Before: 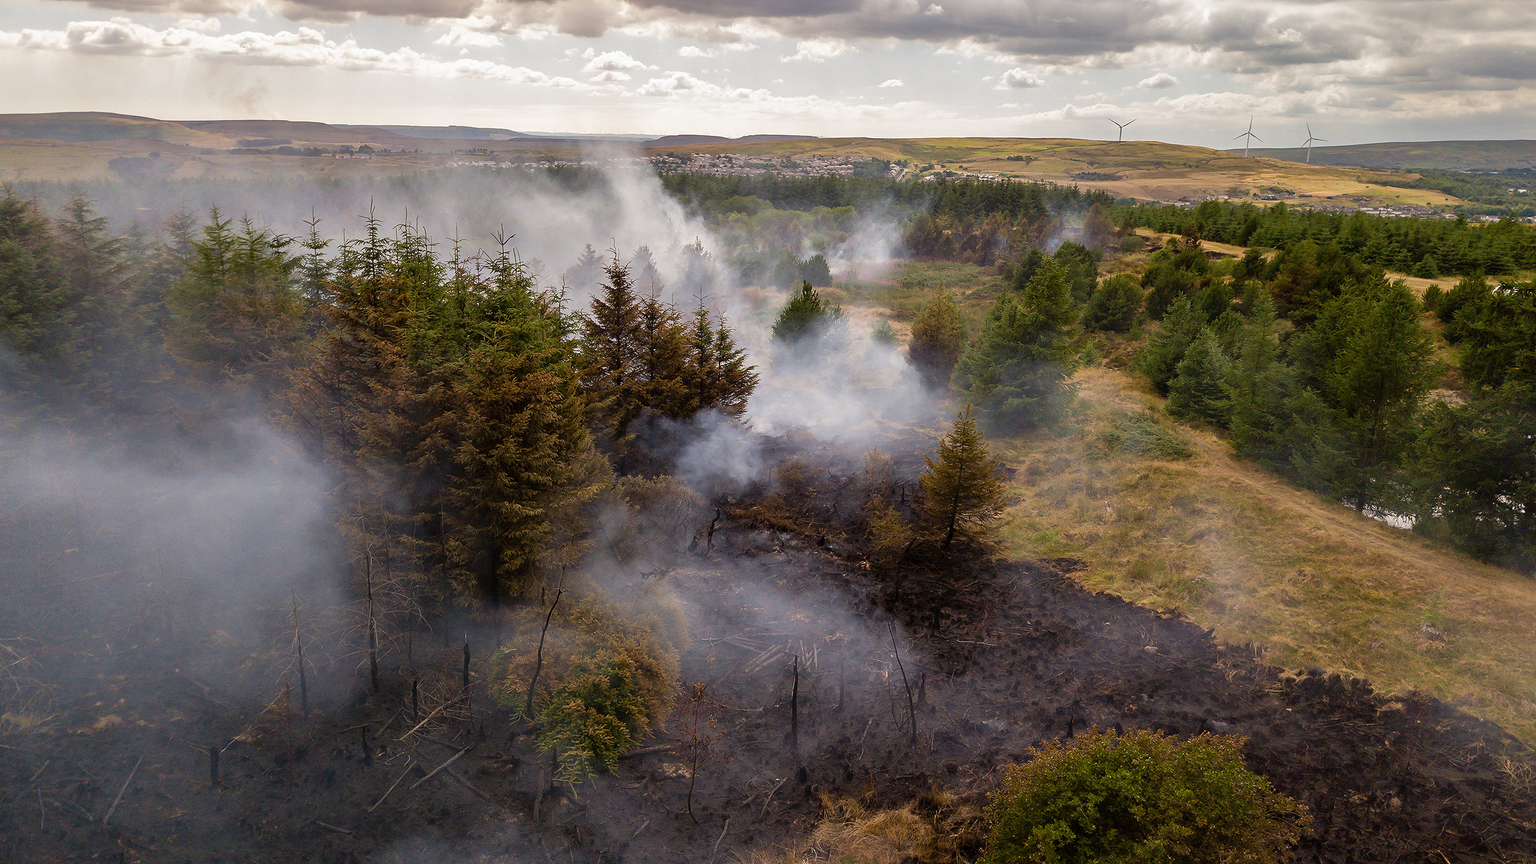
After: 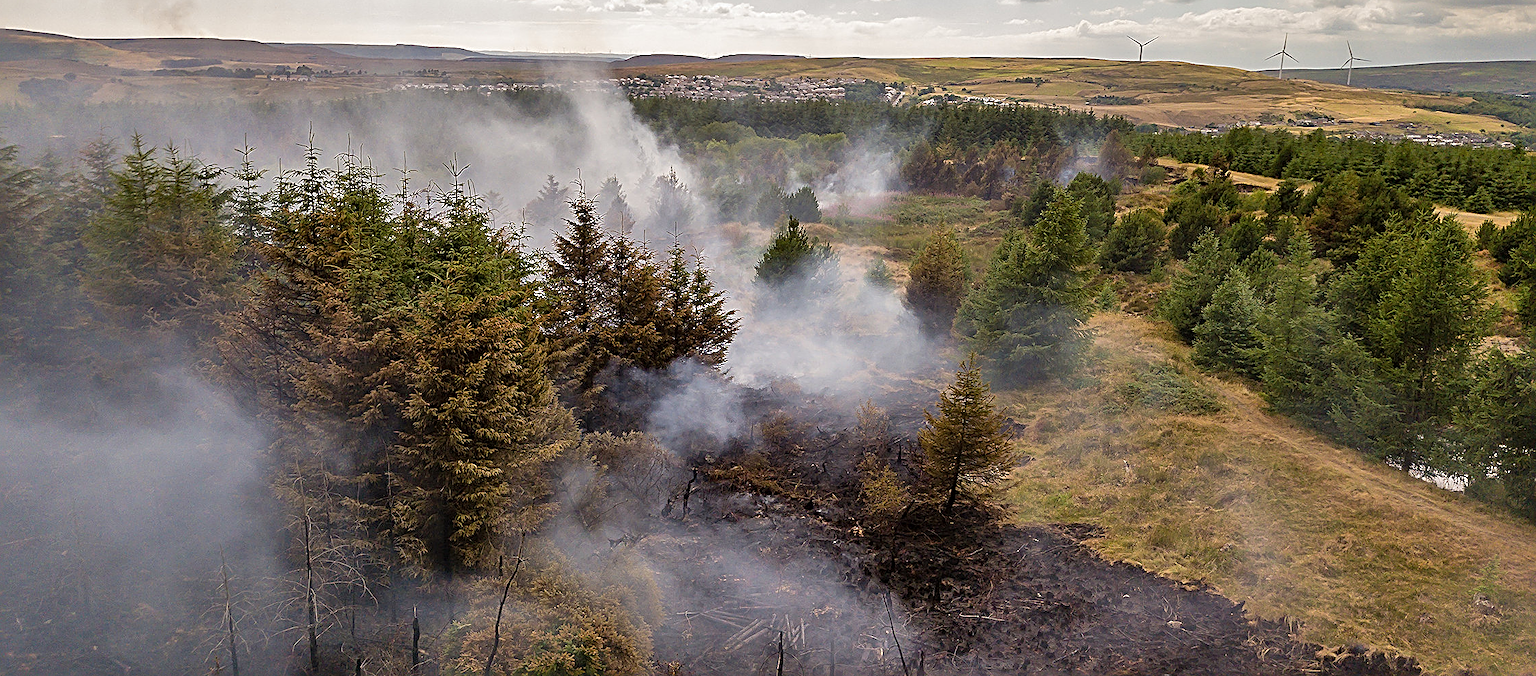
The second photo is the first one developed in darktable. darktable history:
shadows and highlights: shadows 51.91, highlights -28.24, soften with gaussian
crop: left 5.992%, top 10.014%, right 3.778%, bottom 19.352%
sharpen: radius 2.992, amount 0.755
